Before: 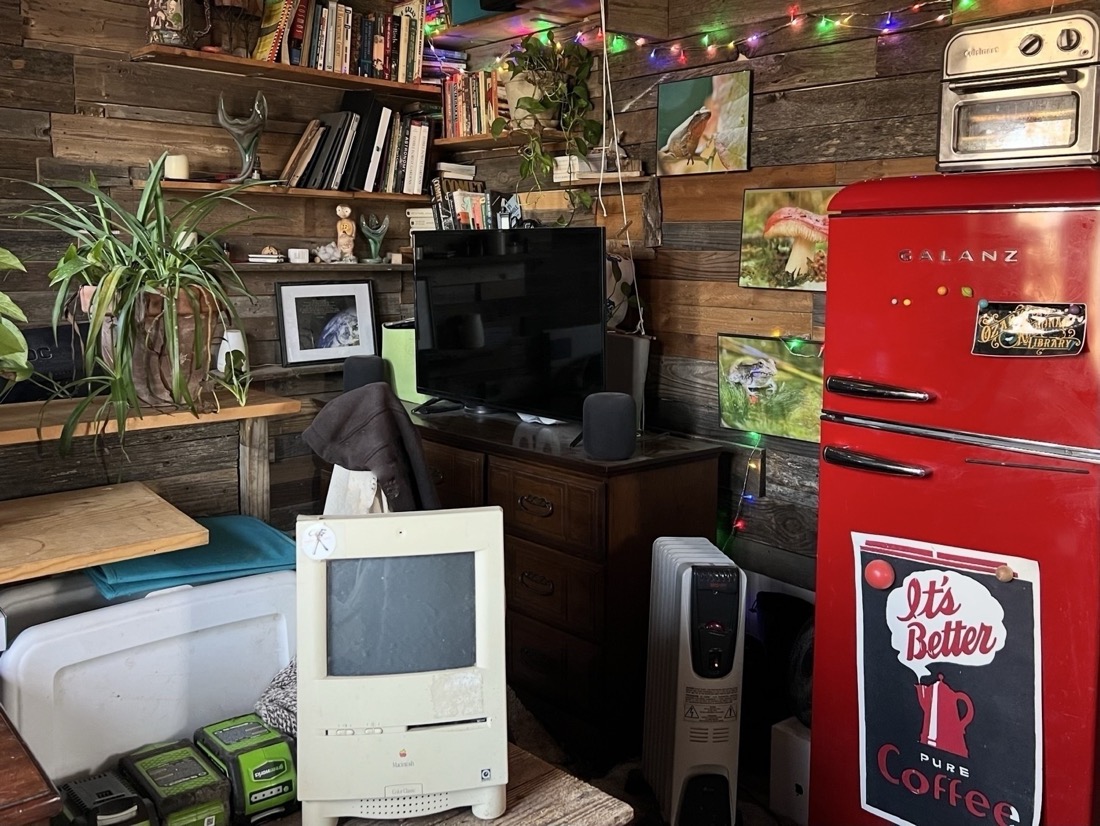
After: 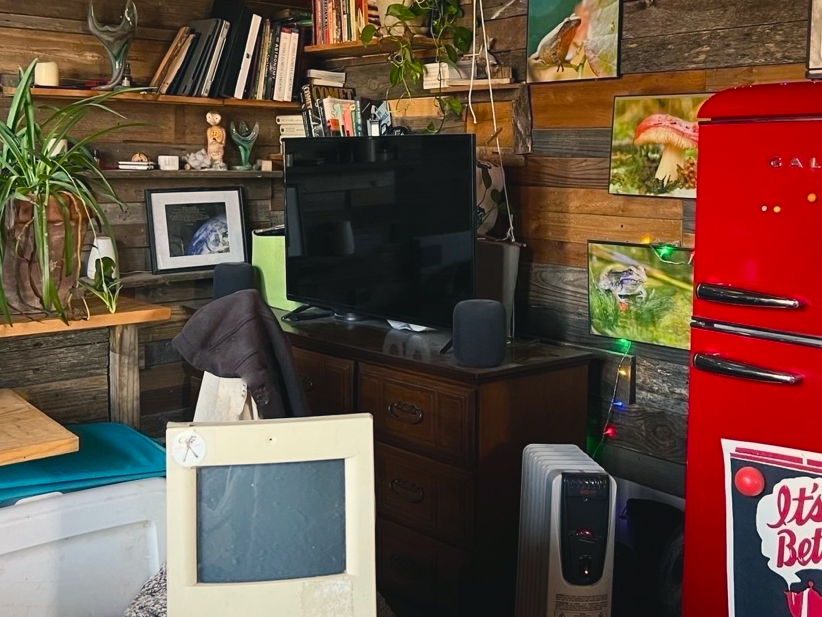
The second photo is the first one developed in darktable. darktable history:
crop and rotate: left 11.831%, top 11.346%, right 13.429%, bottom 13.899%
color balance rgb: shadows lift › chroma 2%, shadows lift › hue 219.6°, power › hue 313.2°, highlights gain › chroma 3%, highlights gain › hue 75.6°, global offset › luminance 0.5%, perceptual saturation grading › global saturation 15.33%, perceptual saturation grading › highlights -19.33%, perceptual saturation grading › shadows 20%, global vibrance 20%
